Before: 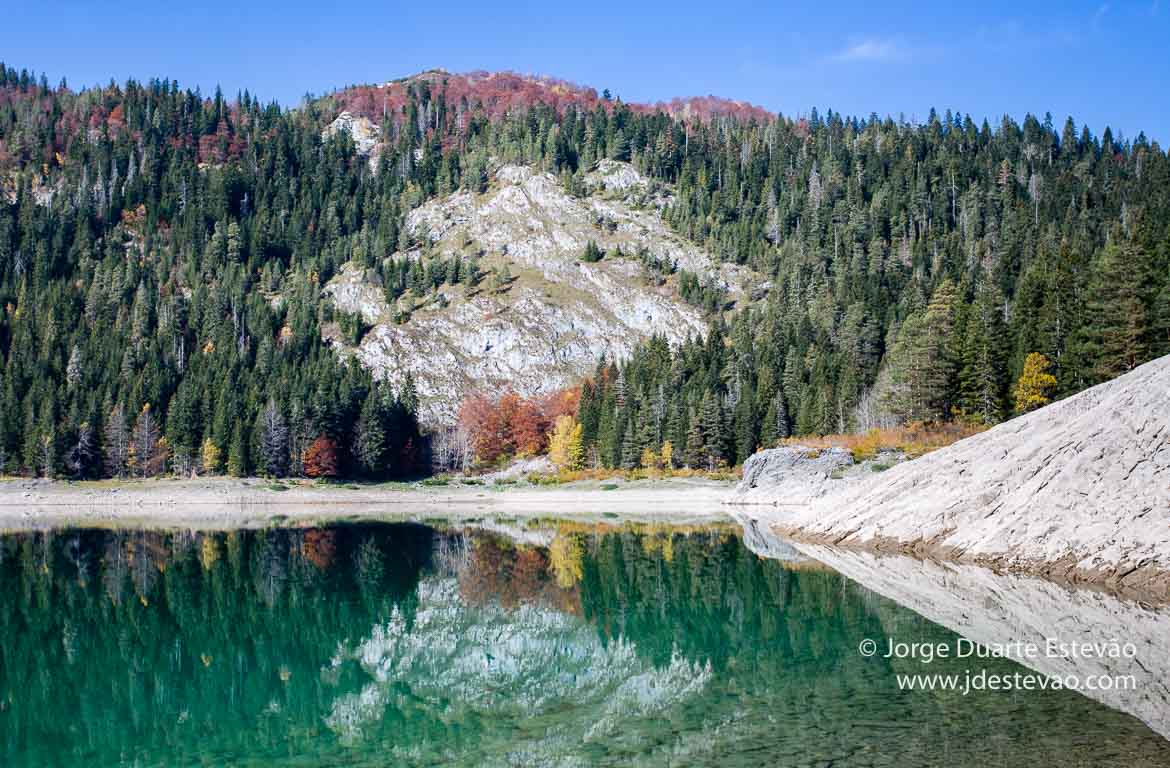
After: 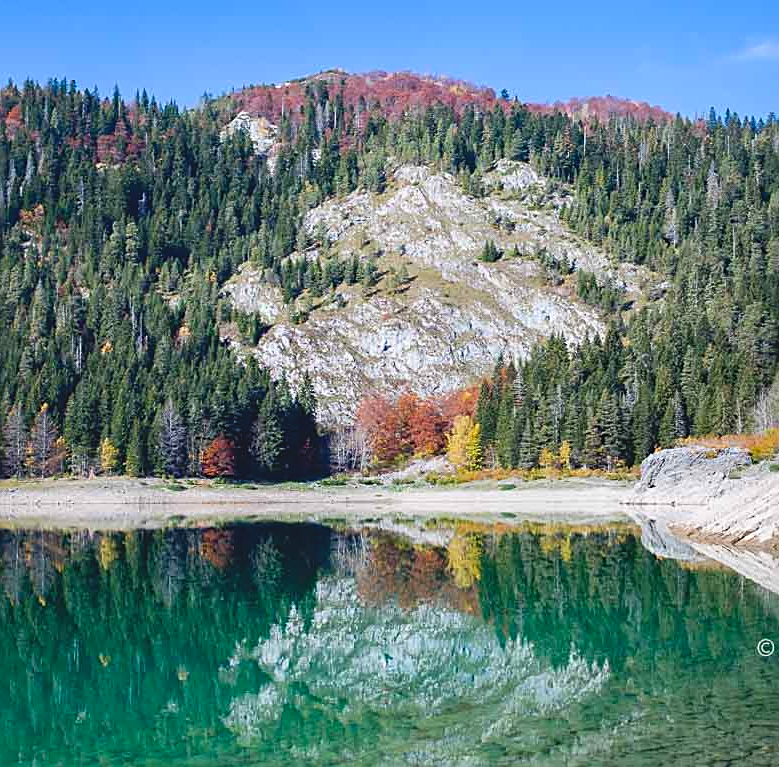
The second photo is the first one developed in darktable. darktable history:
sharpen: on, module defaults
lowpass: radius 0.1, contrast 0.85, saturation 1.1, unbound 0
crop and rotate: left 8.786%, right 24.548%
levels: levels [0, 0.476, 0.951]
